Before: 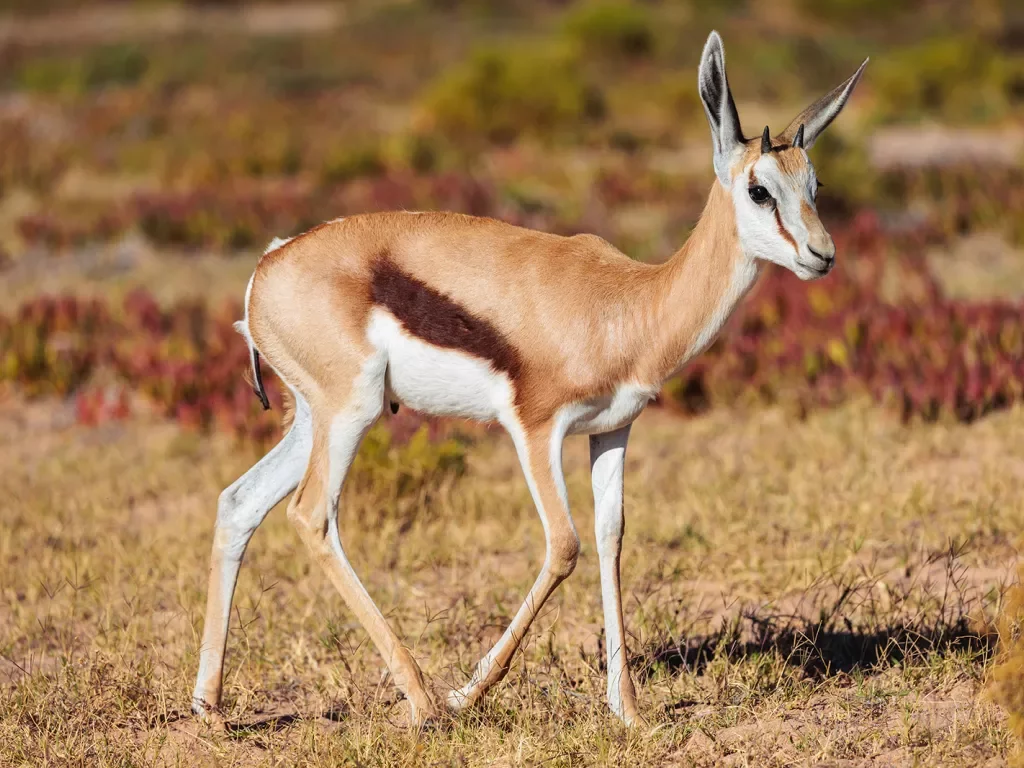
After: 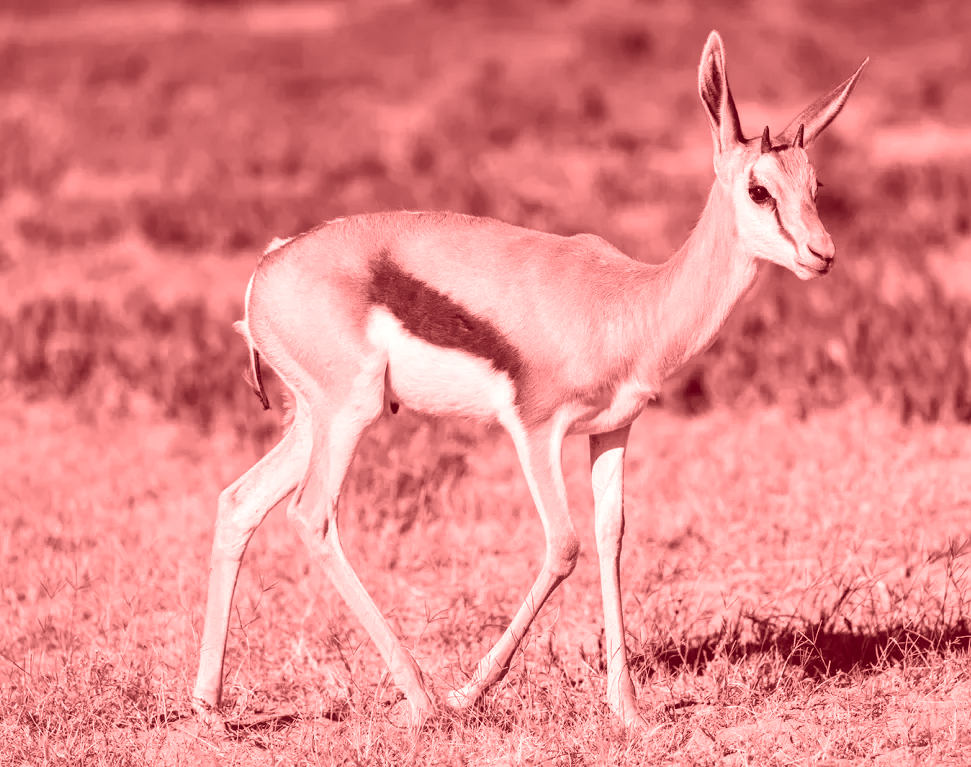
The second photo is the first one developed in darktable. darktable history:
crop and rotate: right 5.167%
colorize: saturation 60%, source mix 100%
